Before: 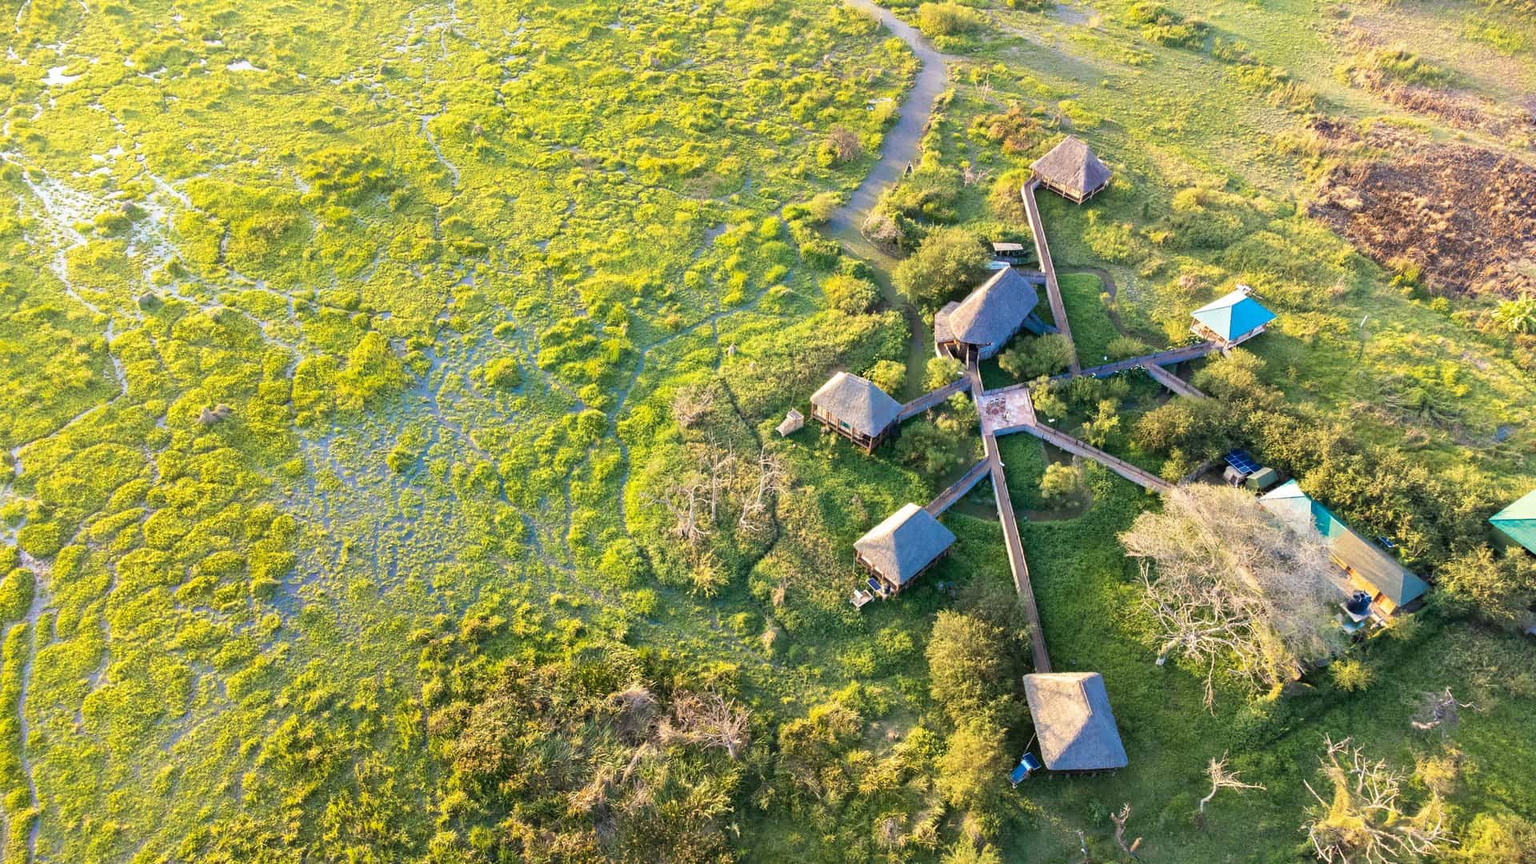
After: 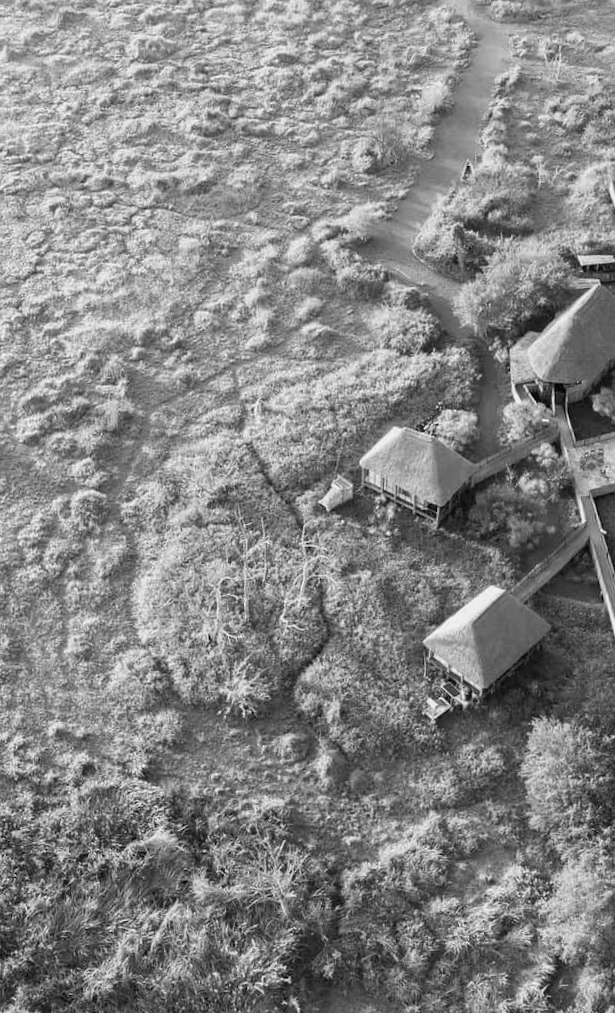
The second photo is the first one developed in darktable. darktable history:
monochrome: a -74.22, b 78.2
color zones: curves: ch0 [(0, 0.5) (0.143, 0.5) (0.286, 0.5) (0.429, 0.5) (0.571, 0.5) (0.714, 0.476) (0.857, 0.5) (1, 0.5)]; ch2 [(0, 0.5) (0.143, 0.5) (0.286, 0.5) (0.429, 0.5) (0.571, 0.5) (0.714, 0.487) (0.857, 0.5) (1, 0.5)]
crop: left 33.36%, right 33.36%
rotate and perspective: rotation -3°, crop left 0.031, crop right 0.968, crop top 0.07, crop bottom 0.93
